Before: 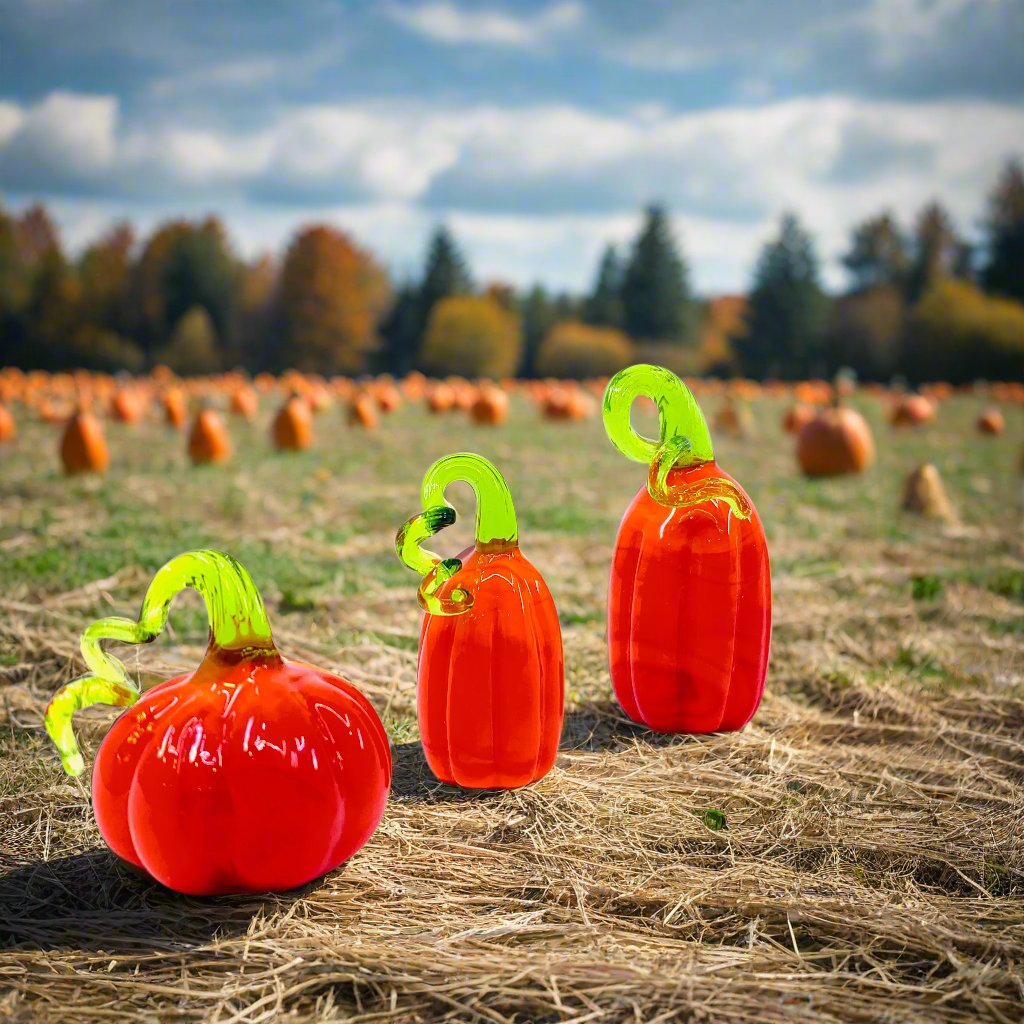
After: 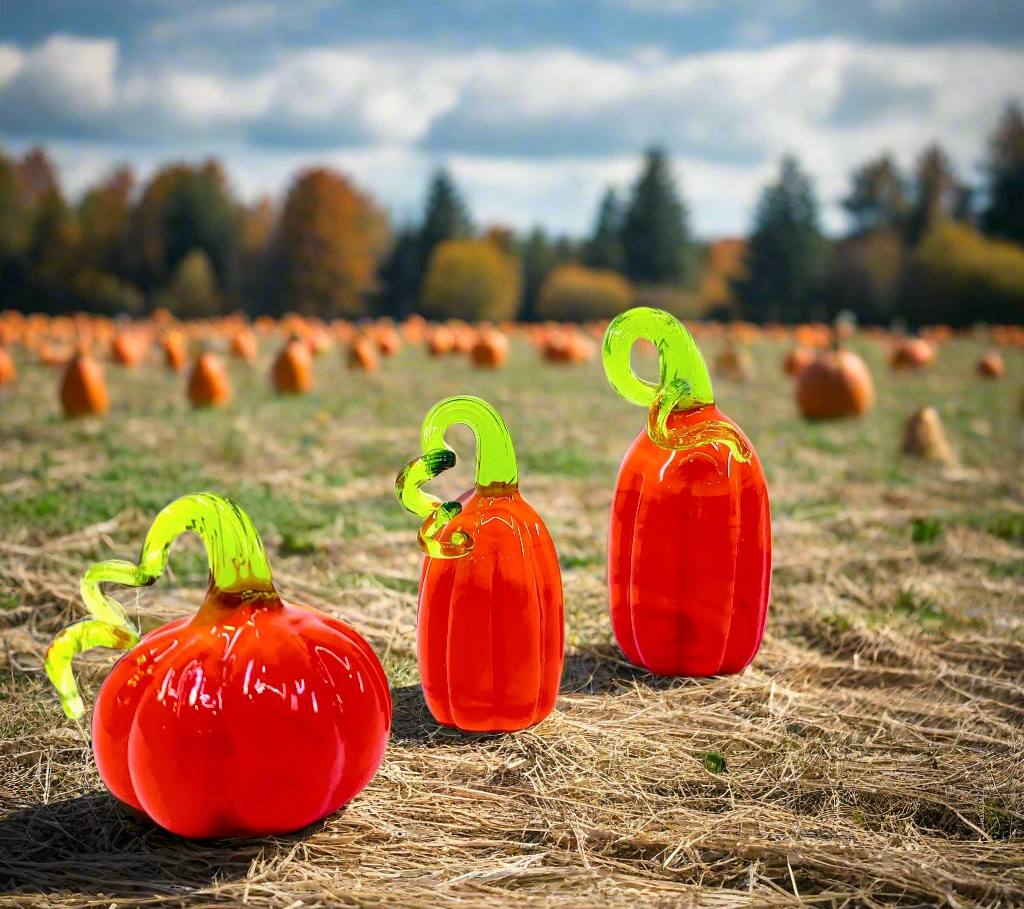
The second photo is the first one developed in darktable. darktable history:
crop and rotate: top 5.609%, bottom 5.609%
local contrast: mode bilateral grid, contrast 20, coarseness 50, detail 120%, midtone range 0.2
